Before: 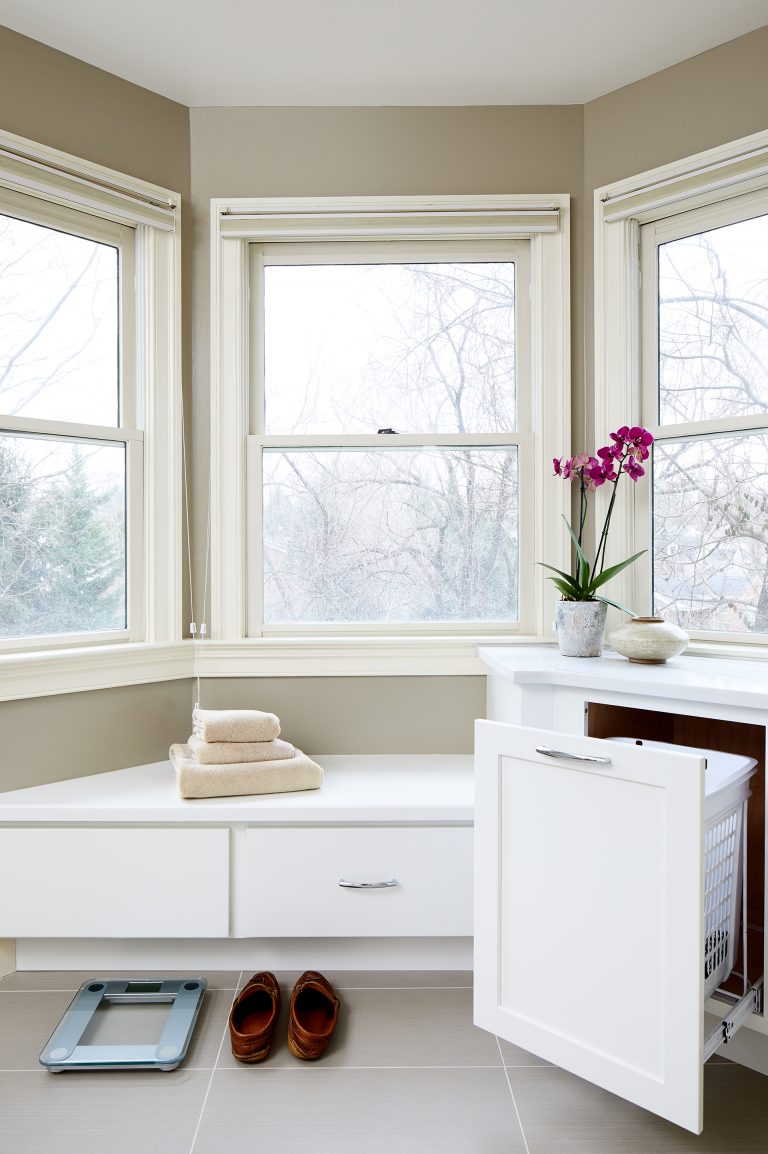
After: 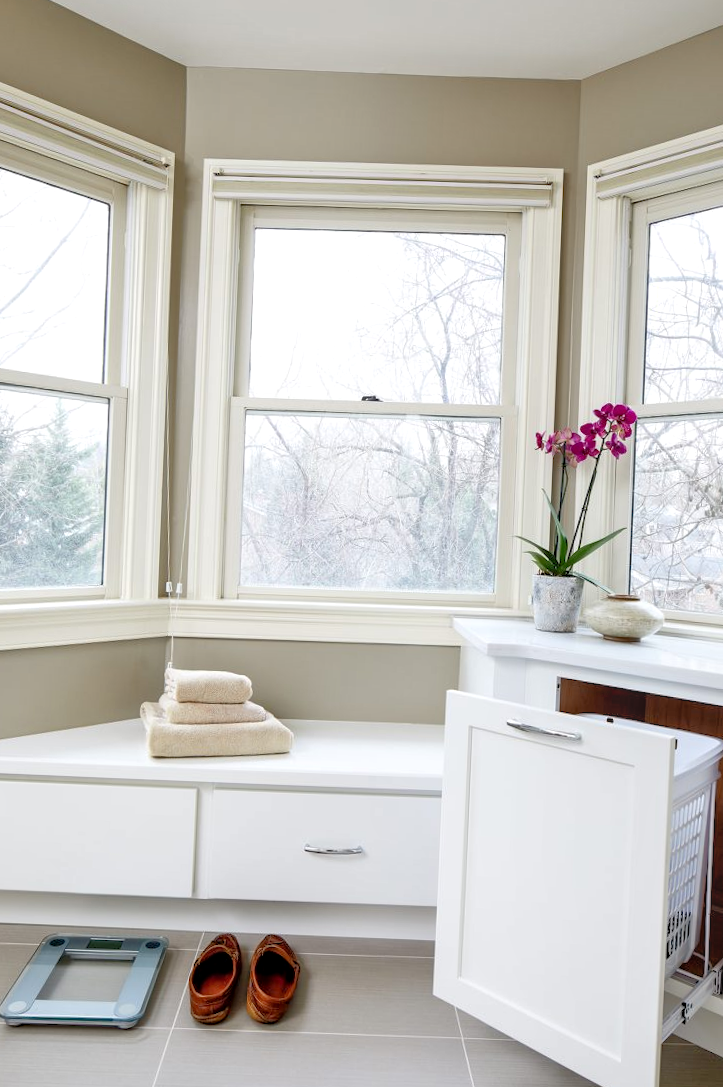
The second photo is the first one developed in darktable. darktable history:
tone equalizer: -7 EV 0.163 EV, -6 EV 0.587 EV, -5 EV 1.19 EV, -4 EV 1.37 EV, -3 EV 1.13 EV, -2 EV 0.6 EV, -1 EV 0.164 EV
crop and rotate: angle -2.36°
local contrast: on, module defaults
